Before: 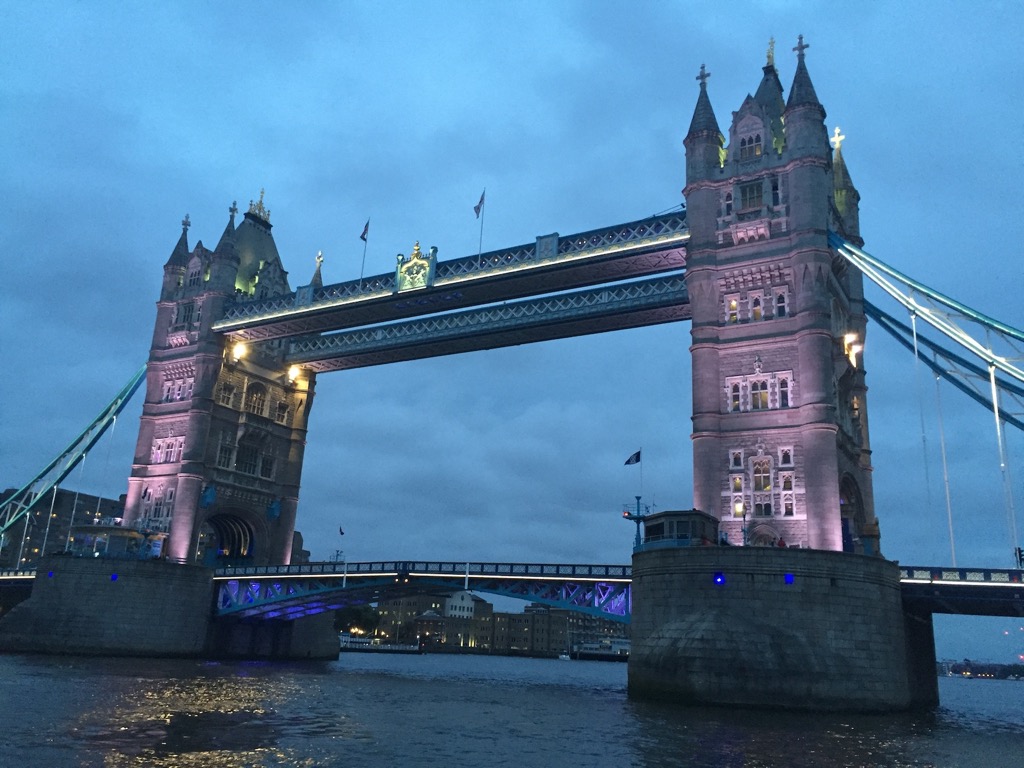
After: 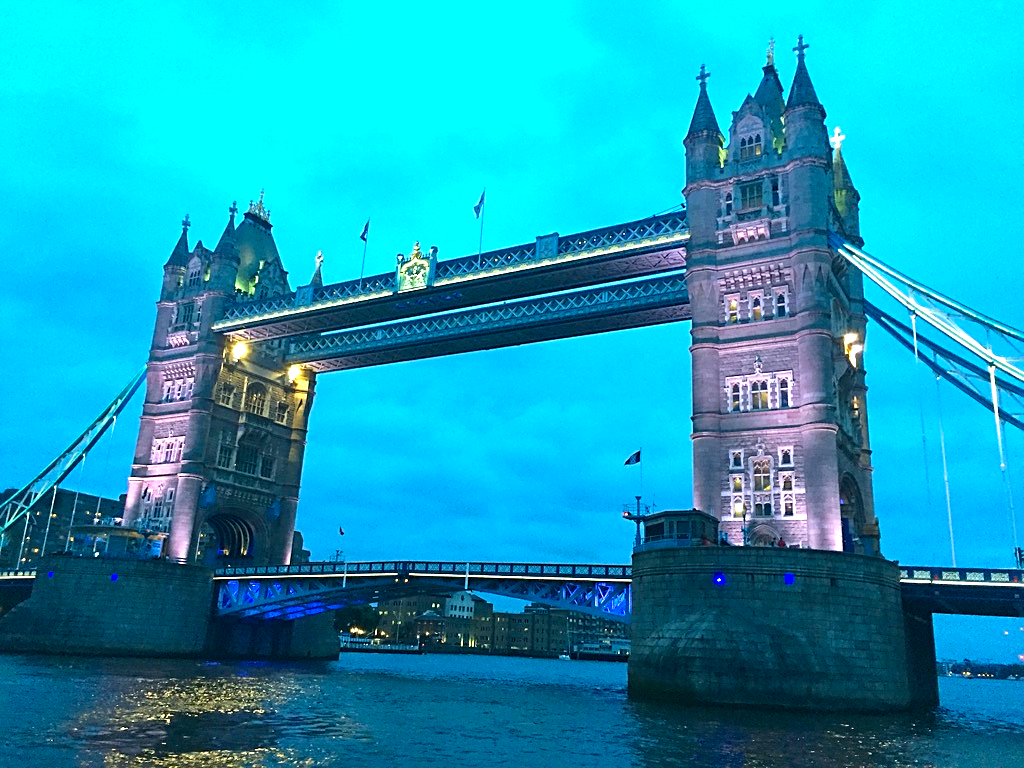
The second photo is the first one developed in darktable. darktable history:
color correction: highlights a* -7.33, highlights b* 1.26, shadows a* -3.55, saturation 1.4
sharpen: on, module defaults
levels: levels [0, 0.394, 0.787]
tone equalizer: on, module defaults
color balance: on, module defaults
